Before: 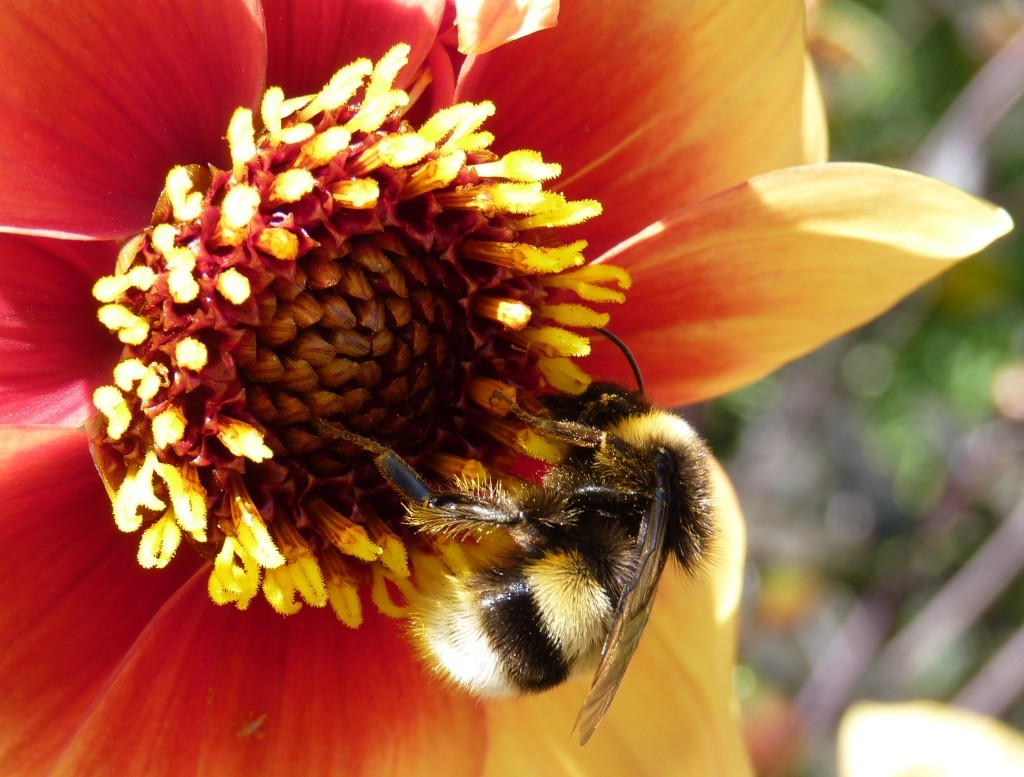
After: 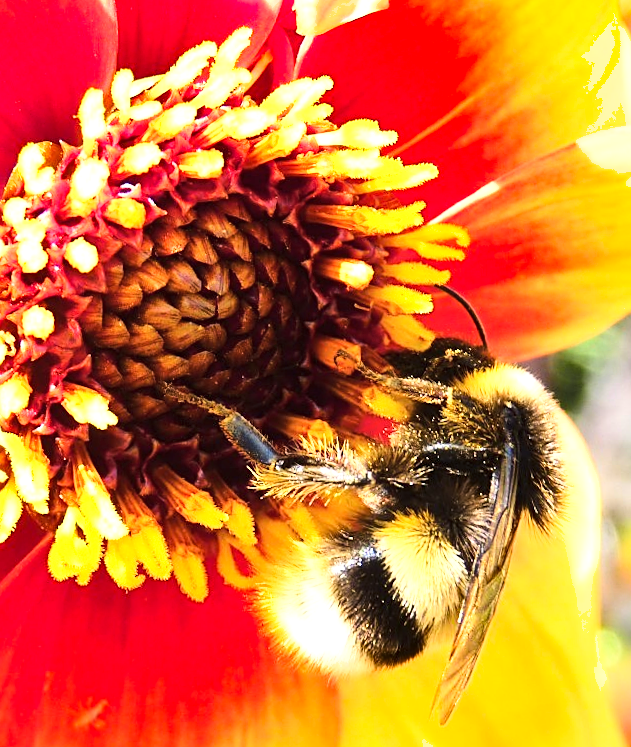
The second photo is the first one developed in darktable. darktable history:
crop and rotate: left 13.537%, right 19.796%
contrast brightness saturation: contrast 0.05, brightness 0.06, saturation 0.01
sharpen: on, module defaults
rotate and perspective: rotation -1.68°, lens shift (vertical) -0.146, crop left 0.049, crop right 0.912, crop top 0.032, crop bottom 0.96
exposure: black level correction 0, exposure 0.877 EV, compensate exposure bias true, compensate highlight preservation false
base curve: curves: ch0 [(0, 0) (0.028, 0.03) (0.121, 0.232) (0.46, 0.748) (0.859, 0.968) (1, 1)]
shadows and highlights: soften with gaussian
